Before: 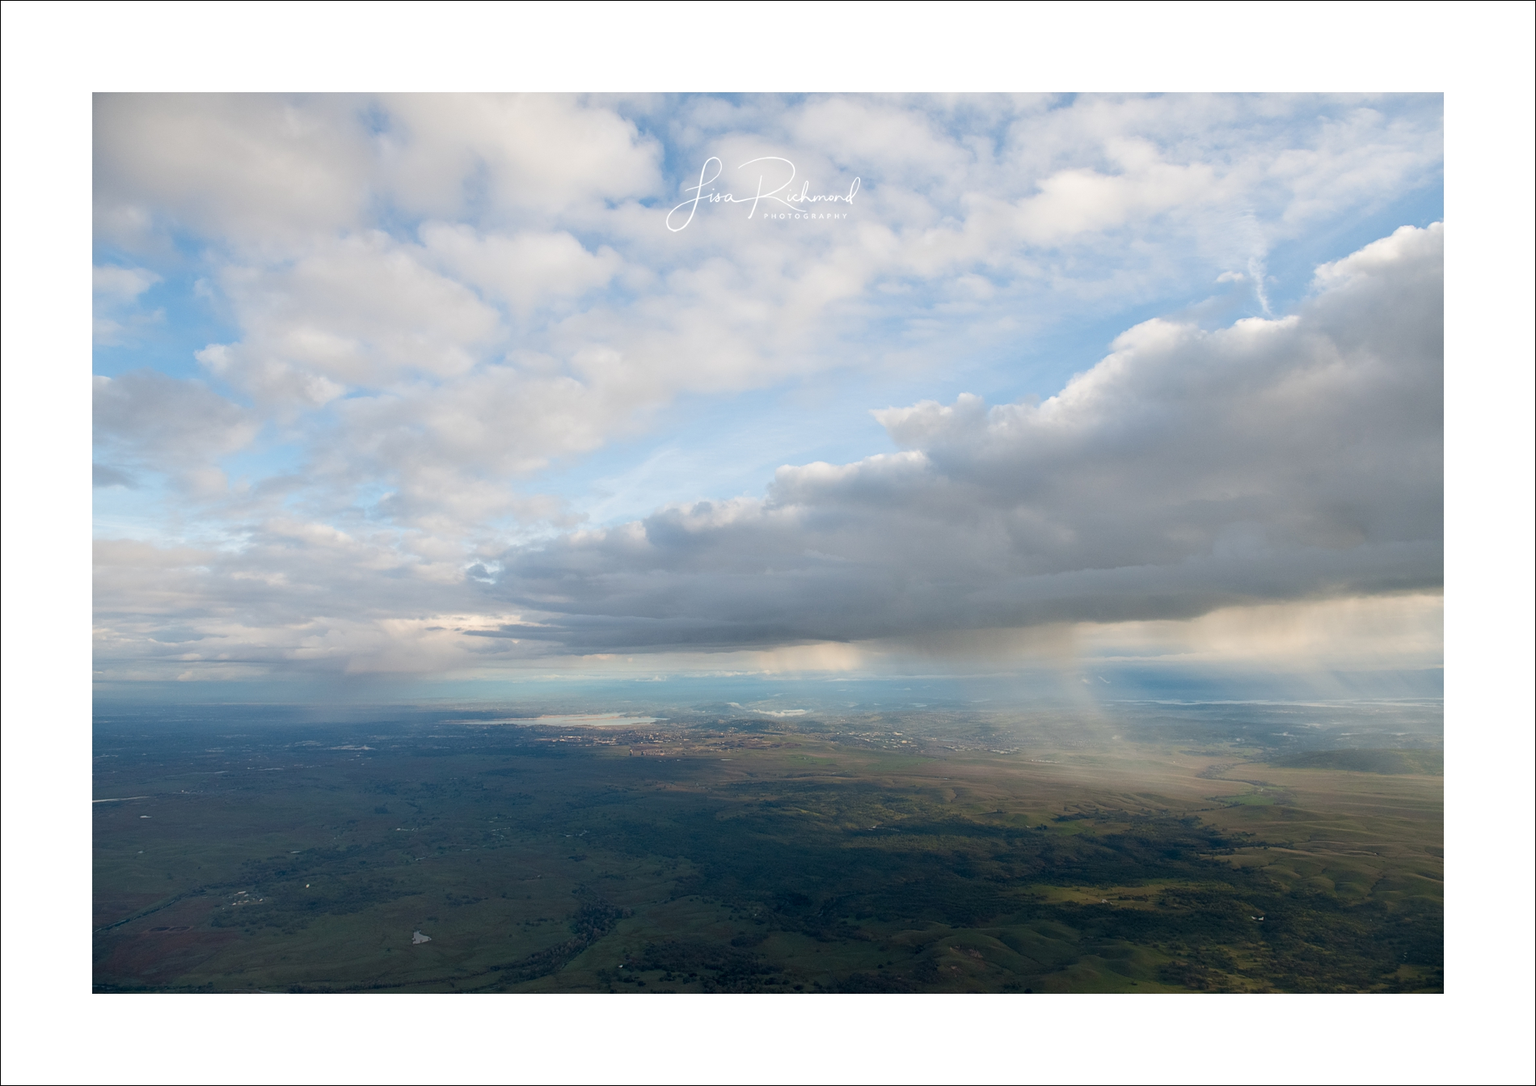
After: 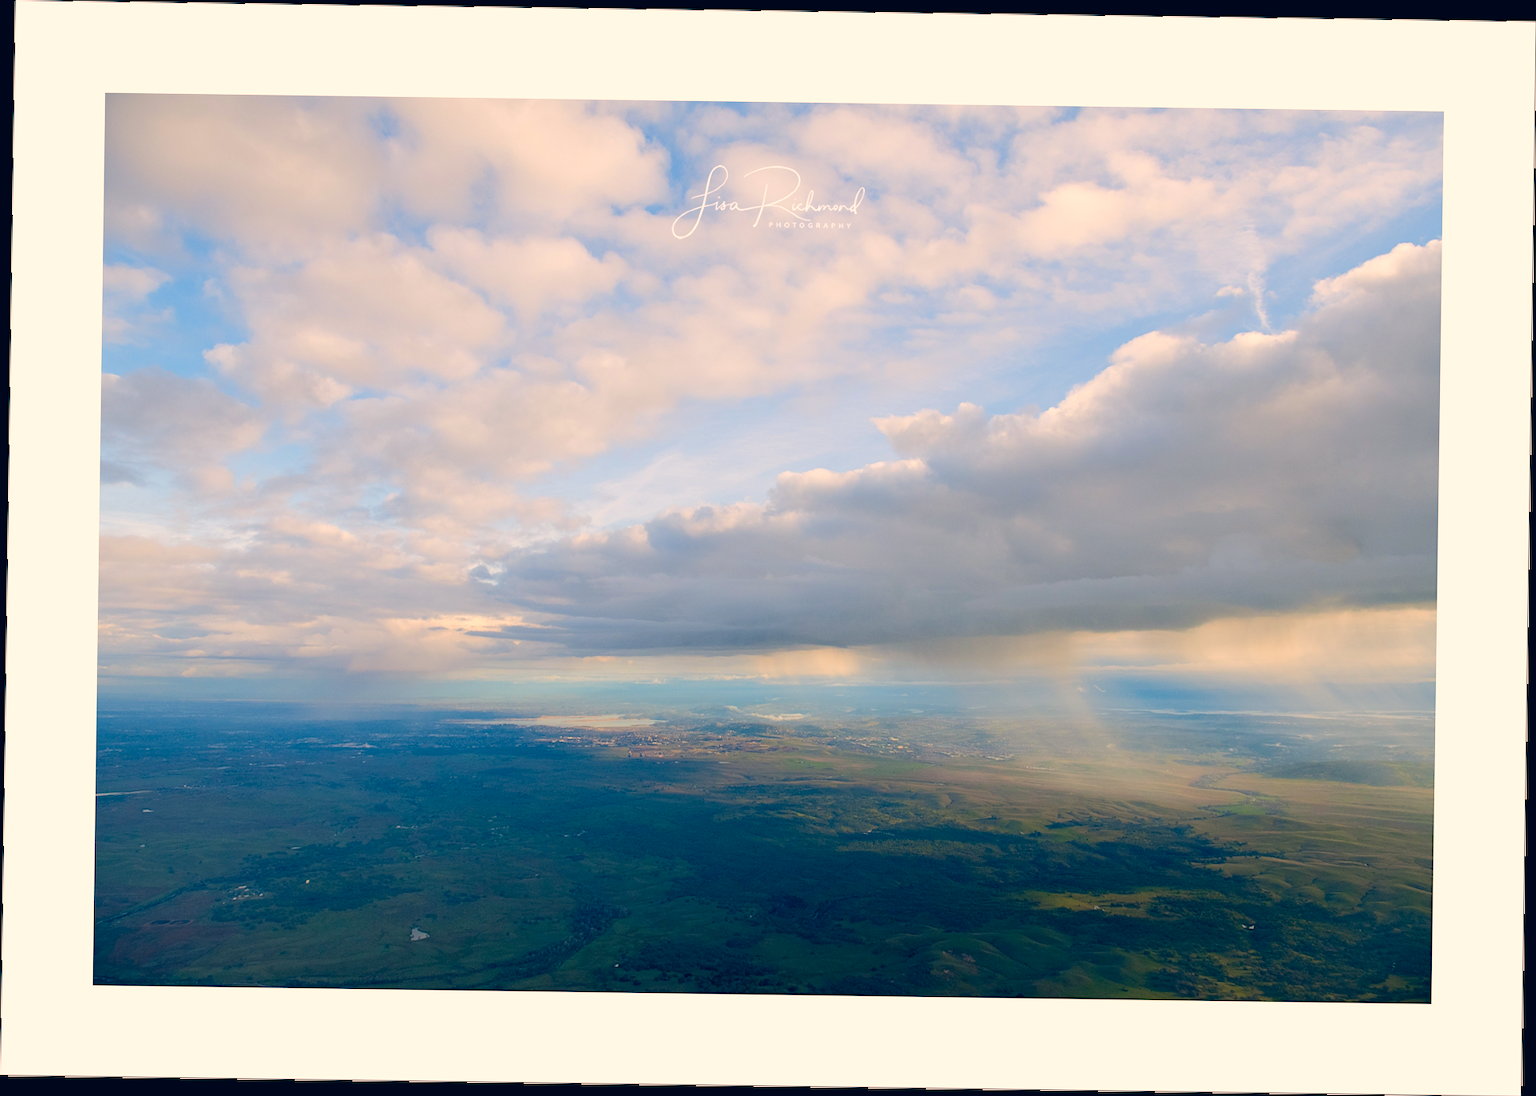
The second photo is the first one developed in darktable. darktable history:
color correction: highlights a* 10.32, highlights b* 14.66, shadows a* -9.59, shadows b* -15.02
rotate and perspective: rotation 0.8°, automatic cropping off
color balance rgb: perceptual saturation grading › global saturation 25%, perceptual brilliance grading › mid-tones 10%, perceptual brilliance grading › shadows 15%, global vibrance 20%
